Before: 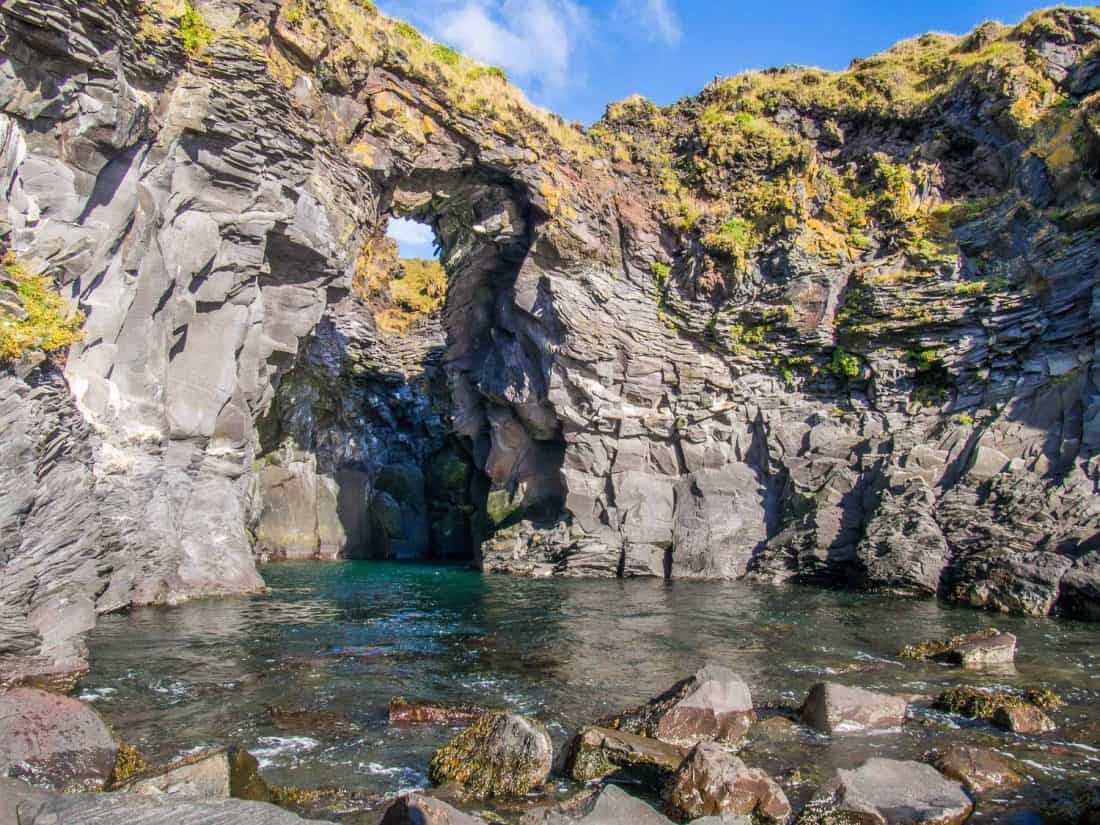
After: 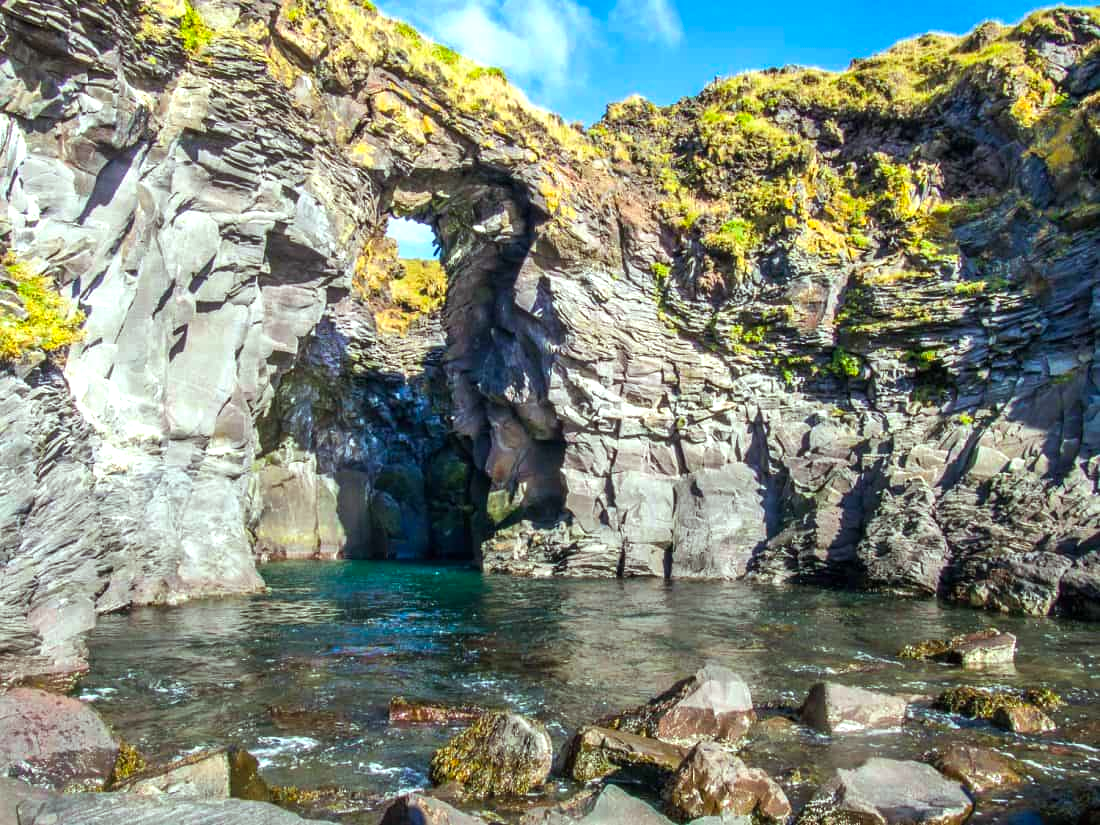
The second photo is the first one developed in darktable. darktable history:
color balance rgb: highlights gain › luminance 19.745%, highlights gain › chroma 2.786%, highlights gain › hue 172.18°, perceptual saturation grading › global saturation 0.943%, perceptual brilliance grading › highlights 7.37%, perceptual brilliance grading › mid-tones 3.604%, perceptual brilliance grading › shadows 1.669%, global vibrance 29.893%
